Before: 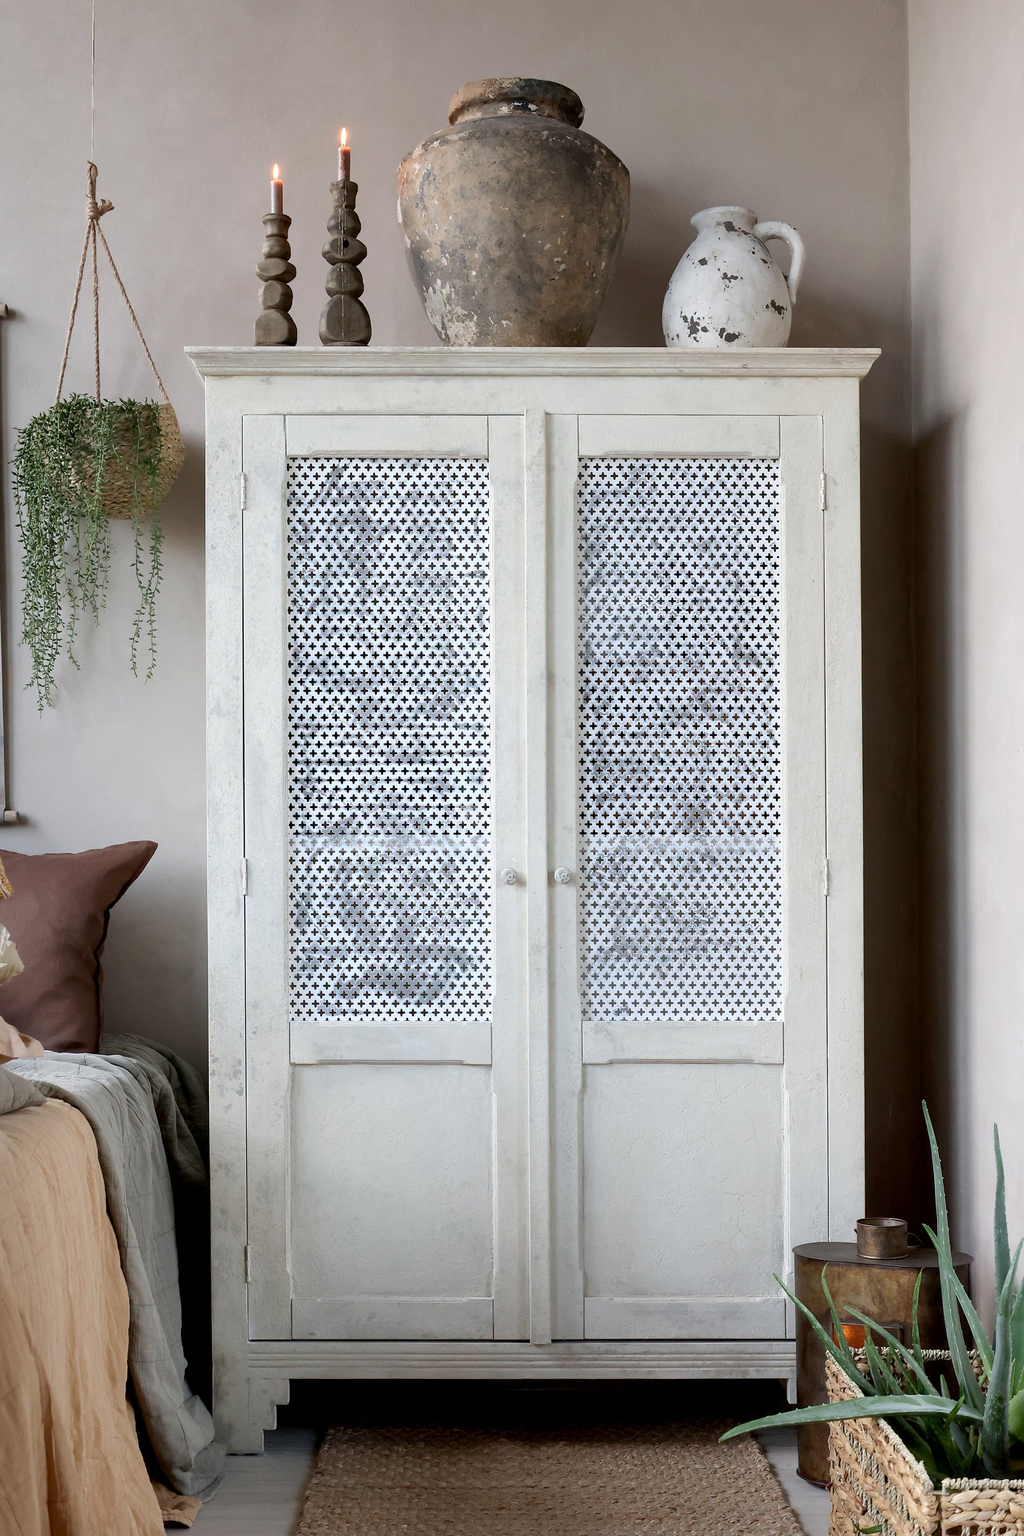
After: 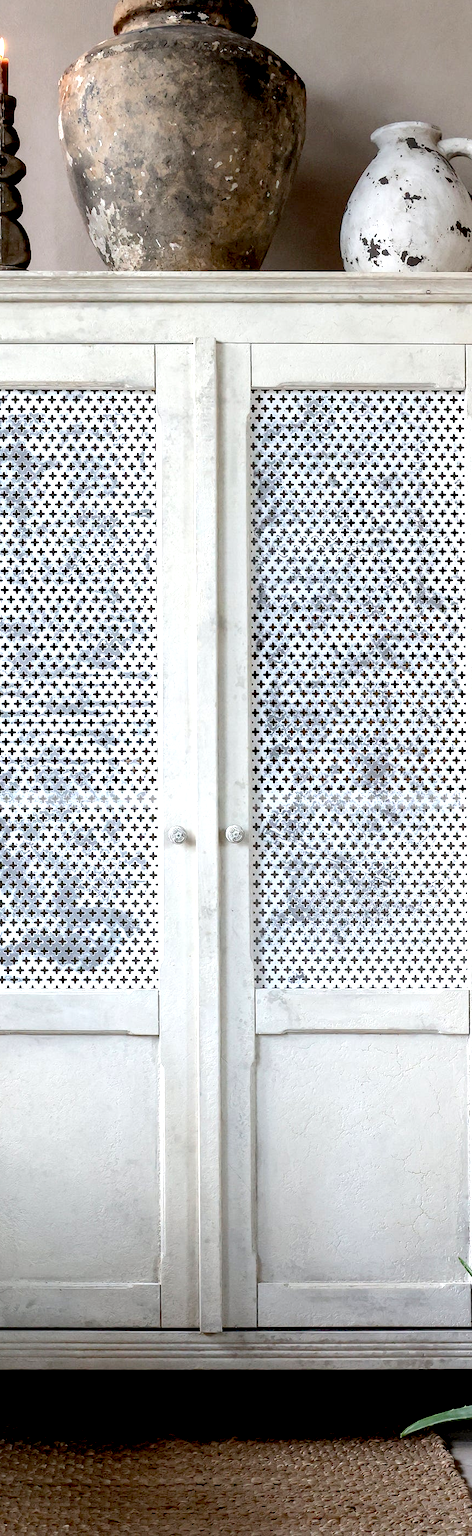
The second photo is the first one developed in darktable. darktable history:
local contrast: on, module defaults
exposure: black level correction 0.025, exposure 0.182 EV, compensate highlight preservation false
tone equalizer: -8 EV -0.417 EV, -7 EV -0.389 EV, -6 EV -0.333 EV, -5 EV -0.222 EV, -3 EV 0.222 EV, -2 EV 0.333 EV, -1 EV 0.389 EV, +0 EV 0.417 EV, edges refinement/feathering 500, mask exposure compensation -1.57 EV, preserve details no
crop: left 33.452%, top 6.025%, right 23.155%
